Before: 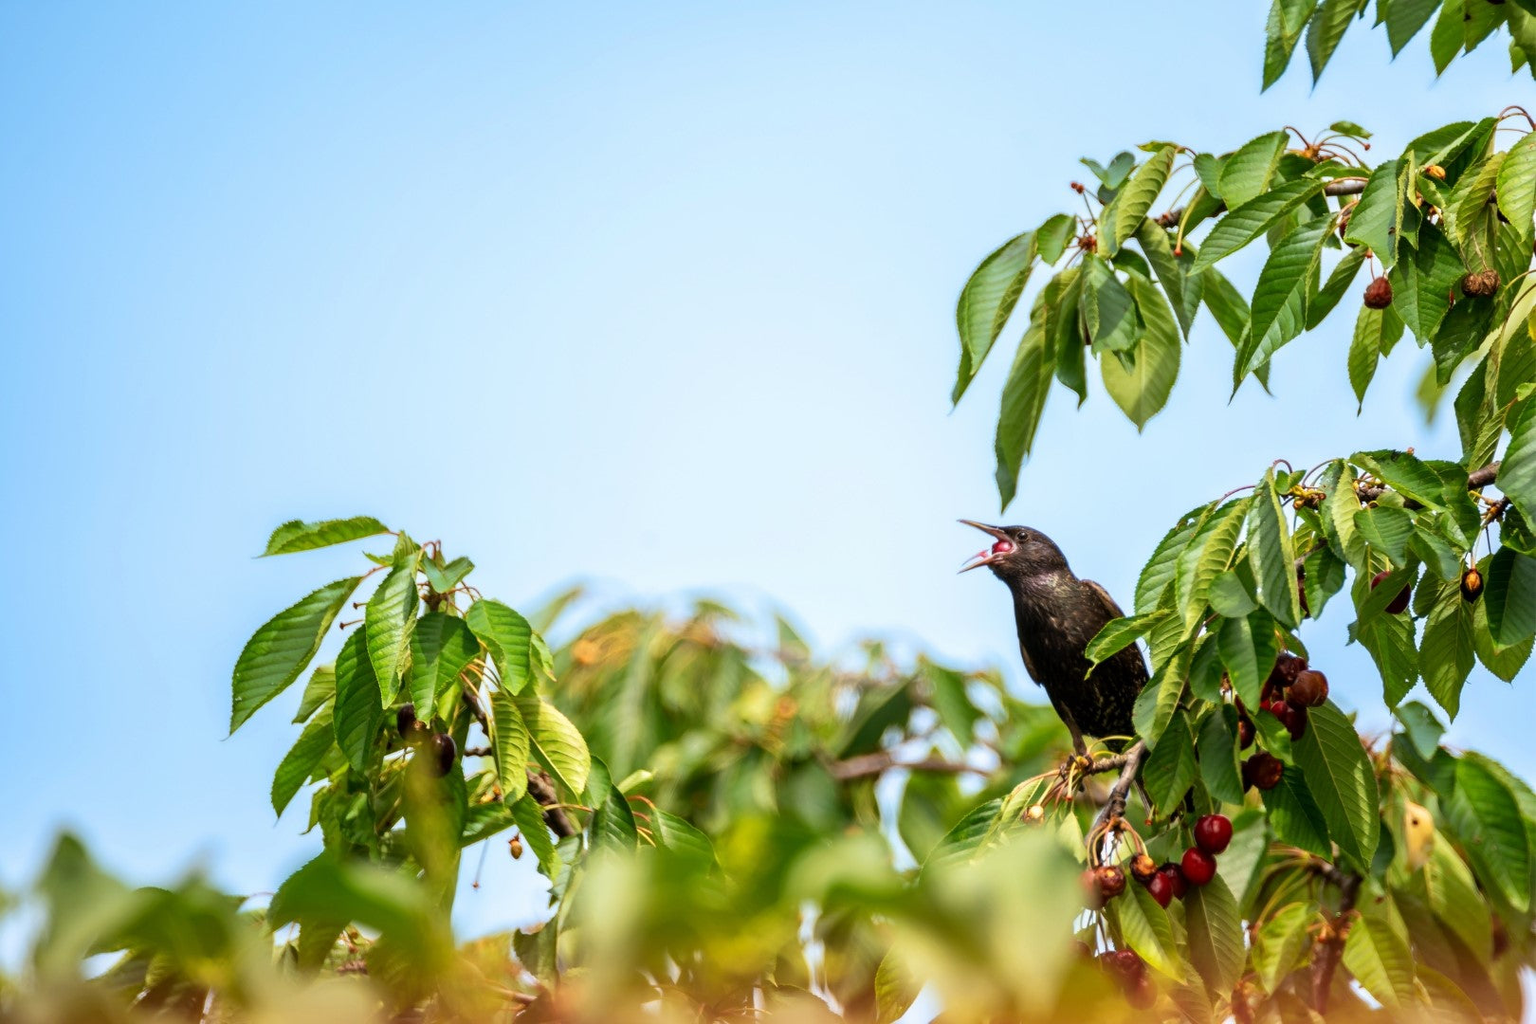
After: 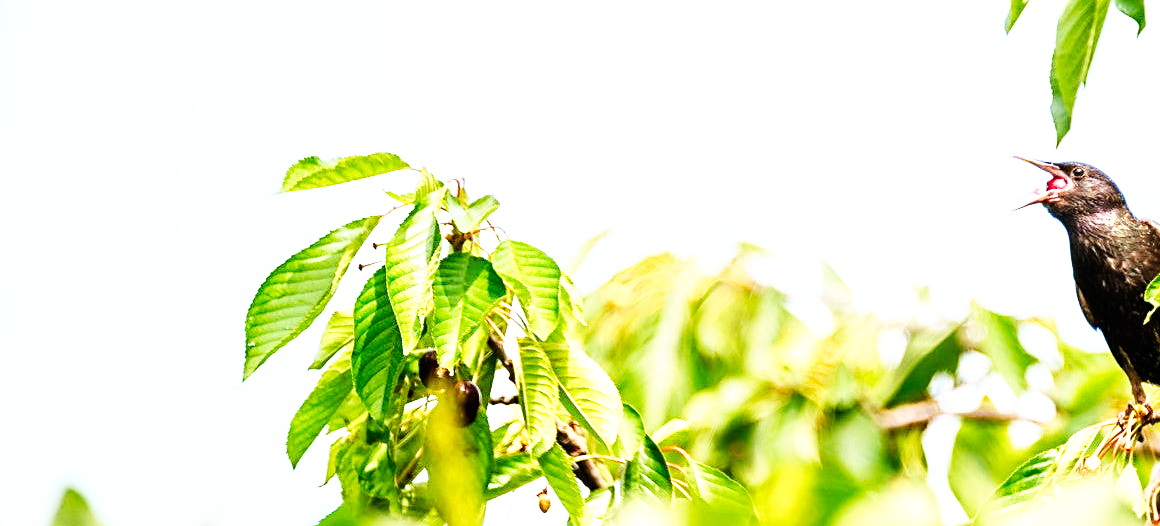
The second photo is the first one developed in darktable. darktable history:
crop: top 36.469%, right 28.38%, bottom 14.782%
base curve: curves: ch0 [(0, 0) (0.007, 0.004) (0.027, 0.03) (0.046, 0.07) (0.207, 0.54) (0.442, 0.872) (0.673, 0.972) (1, 1)], preserve colors none
sharpen: on, module defaults
exposure: exposure 0.661 EV, compensate highlight preservation false
